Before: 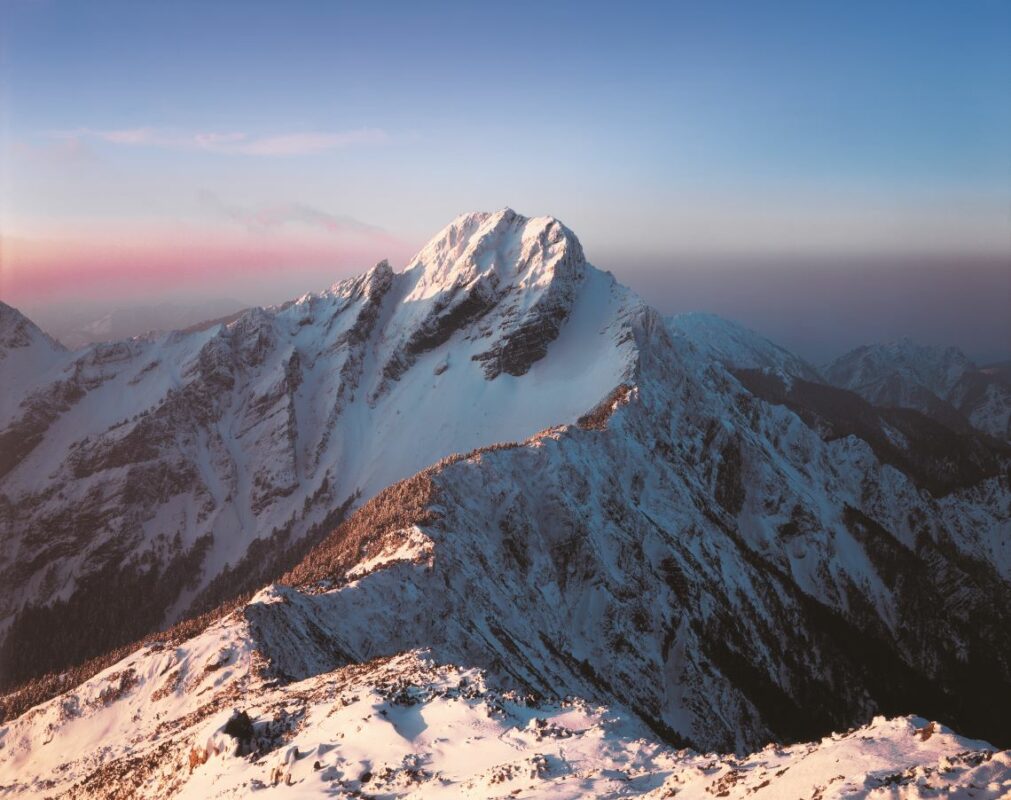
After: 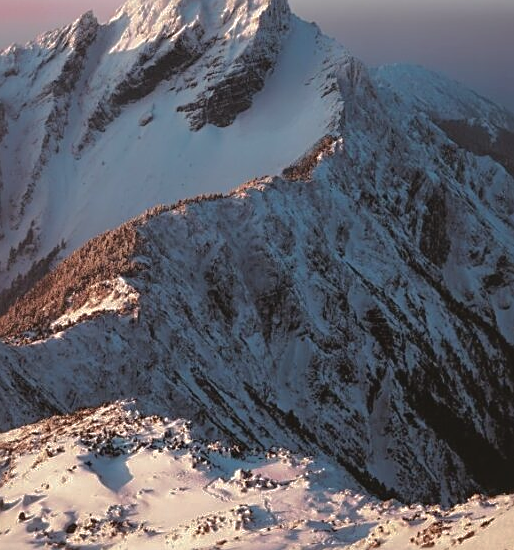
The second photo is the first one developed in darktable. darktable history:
shadows and highlights: on, module defaults
levels: black 0.013%, levels [0, 0.492, 0.984]
contrast brightness saturation: saturation -0.087
base curve: curves: ch0 [(0, 0) (0.841, 0.609) (1, 1)]
sharpen: on, module defaults
crop and rotate: left 29.274%, top 31.205%, right 19.81%
tone curve: curves: ch0 [(0, 0.023) (0.087, 0.065) (0.184, 0.168) (0.45, 0.54) (0.57, 0.683) (0.722, 0.825) (0.877, 0.948) (1, 1)]; ch1 [(0, 0) (0.388, 0.369) (0.44, 0.44) (0.489, 0.481) (0.534, 0.561) (0.657, 0.659) (1, 1)]; ch2 [(0, 0) (0.353, 0.317) (0.408, 0.427) (0.472, 0.46) (0.5, 0.496) (0.537, 0.534) (0.576, 0.592) (0.625, 0.631) (1, 1)], color space Lab, linked channels, preserve colors none
